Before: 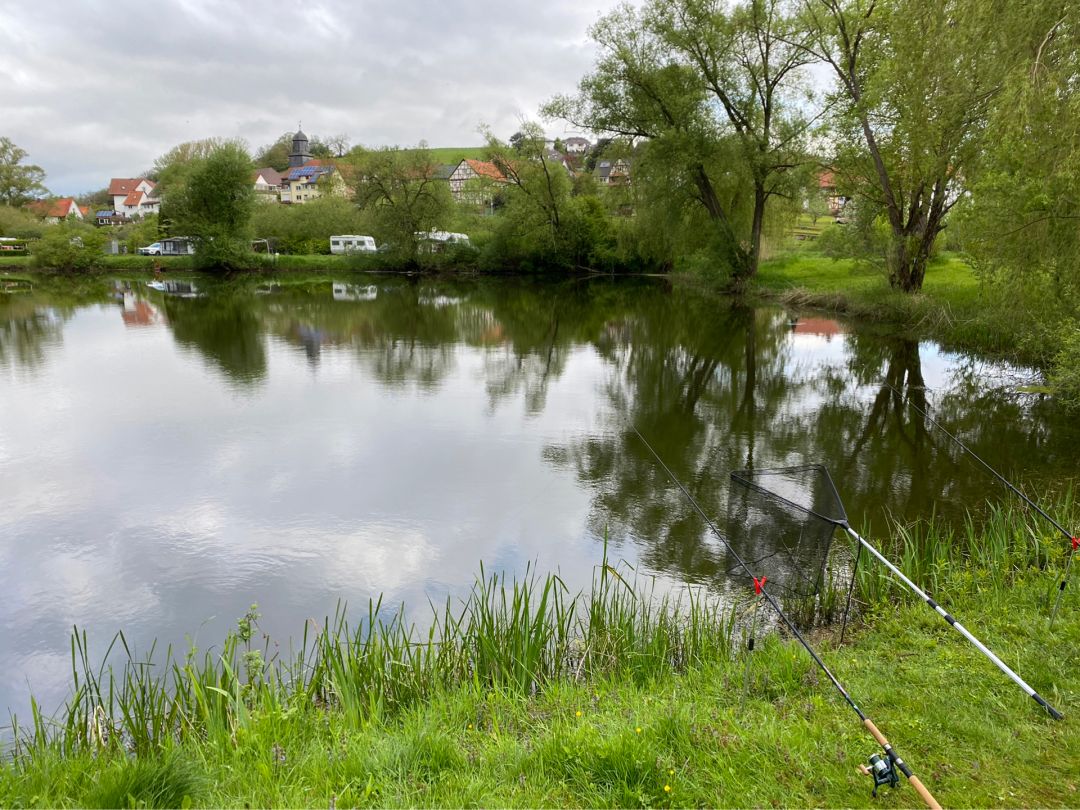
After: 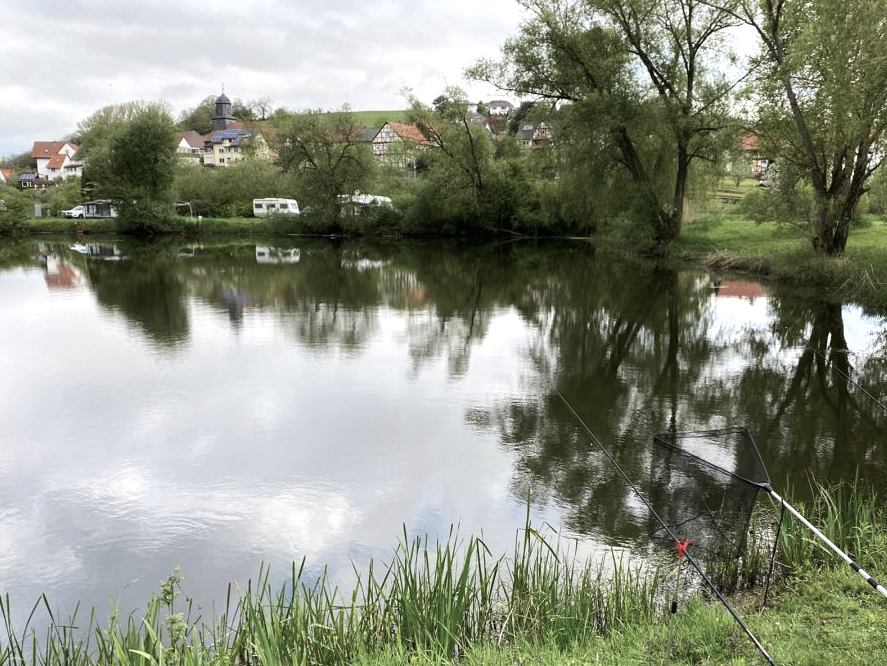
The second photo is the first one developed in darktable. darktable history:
tone equalizer: -8 EV -0.417 EV, -7 EV -0.389 EV, -6 EV -0.333 EV, -5 EV -0.222 EV, -3 EV 0.222 EV, -2 EV 0.333 EV, -1 EV 0.389 EV, +0 EV 0.417 EV, edges refinement/feathering 500, mask exposure compensation -1.57 EV, preserve details no
crop and rotate: left 7.196%, top 4.574%, right 10.605%, bottom 13.178%
color balance: input saturation 100.43%, contrast fulcrum 14.22%, output saturation 70.41%
